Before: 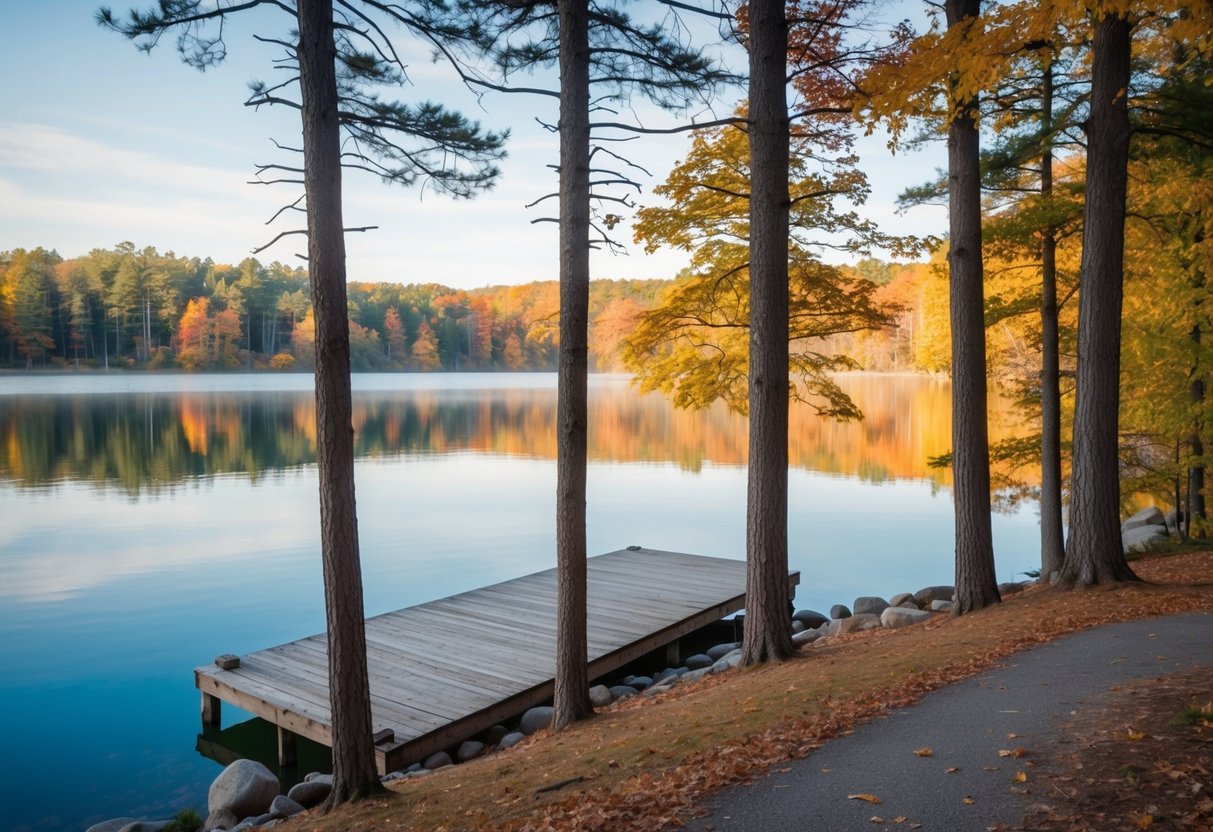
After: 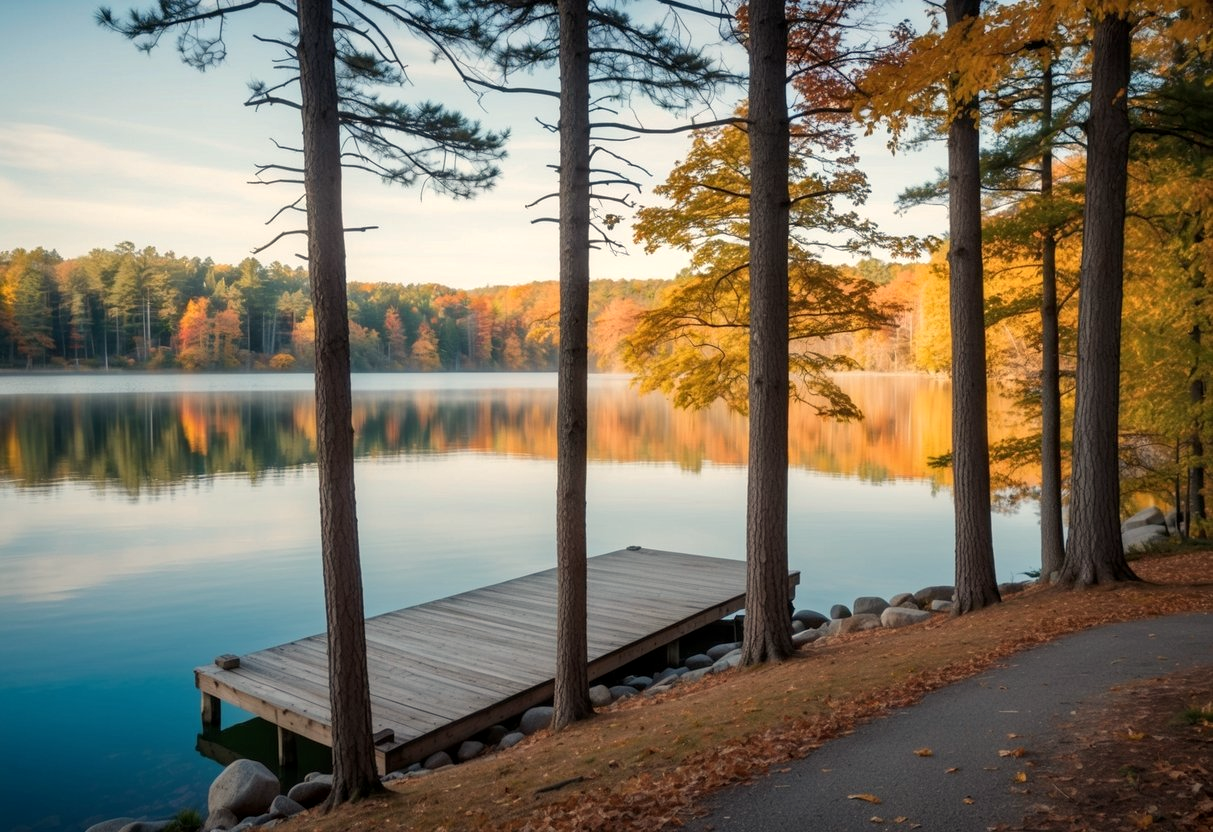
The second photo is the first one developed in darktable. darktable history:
graduated density: rotation -180°, offset 24.95
white balance: red 1.045, blue 0.932
local contrast: highlights 100%, shadows 100%, detail 120%, midtone range 0.2
